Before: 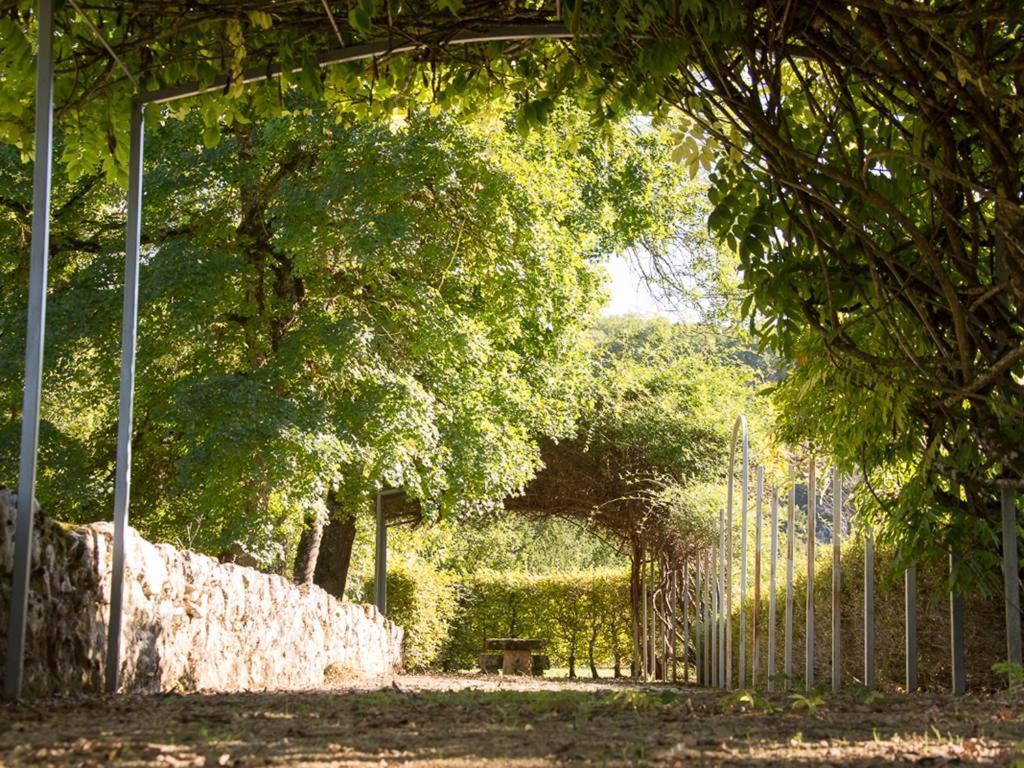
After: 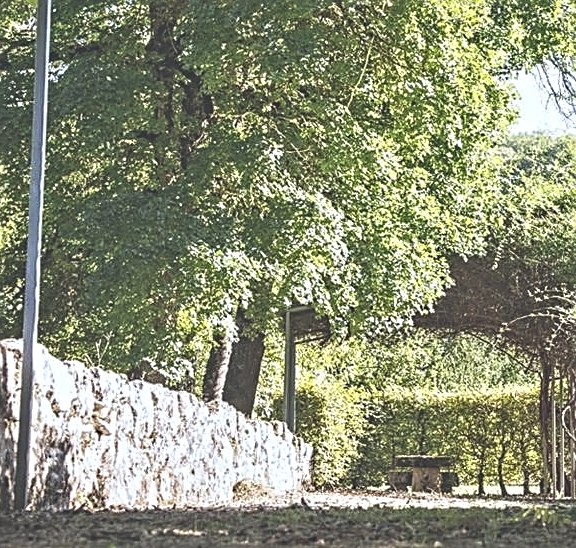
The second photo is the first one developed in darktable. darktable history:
crop: left 8.966%, top 23.852%, right 34.699%, bottom 4.703%
contrast equalizer: octaves 7, y [[0.5, 0.542, 0.583, 0.625, 0.667, 0.708], [0.5 ×6], [0.5 ×6], [0 ×6], [0 ×6]]
color correction: highlights a* 0.207, highlights b* 2.7, shadows a* -0.874, shadows b* -4.78
local contrast: on, module defaults
white balance: red 0.926, green 1.003, blue 1.133
exposure: black level correction -0.062, exposure -0.05 EV, compensate highlight preservation false
sharpen: on, module defaults
